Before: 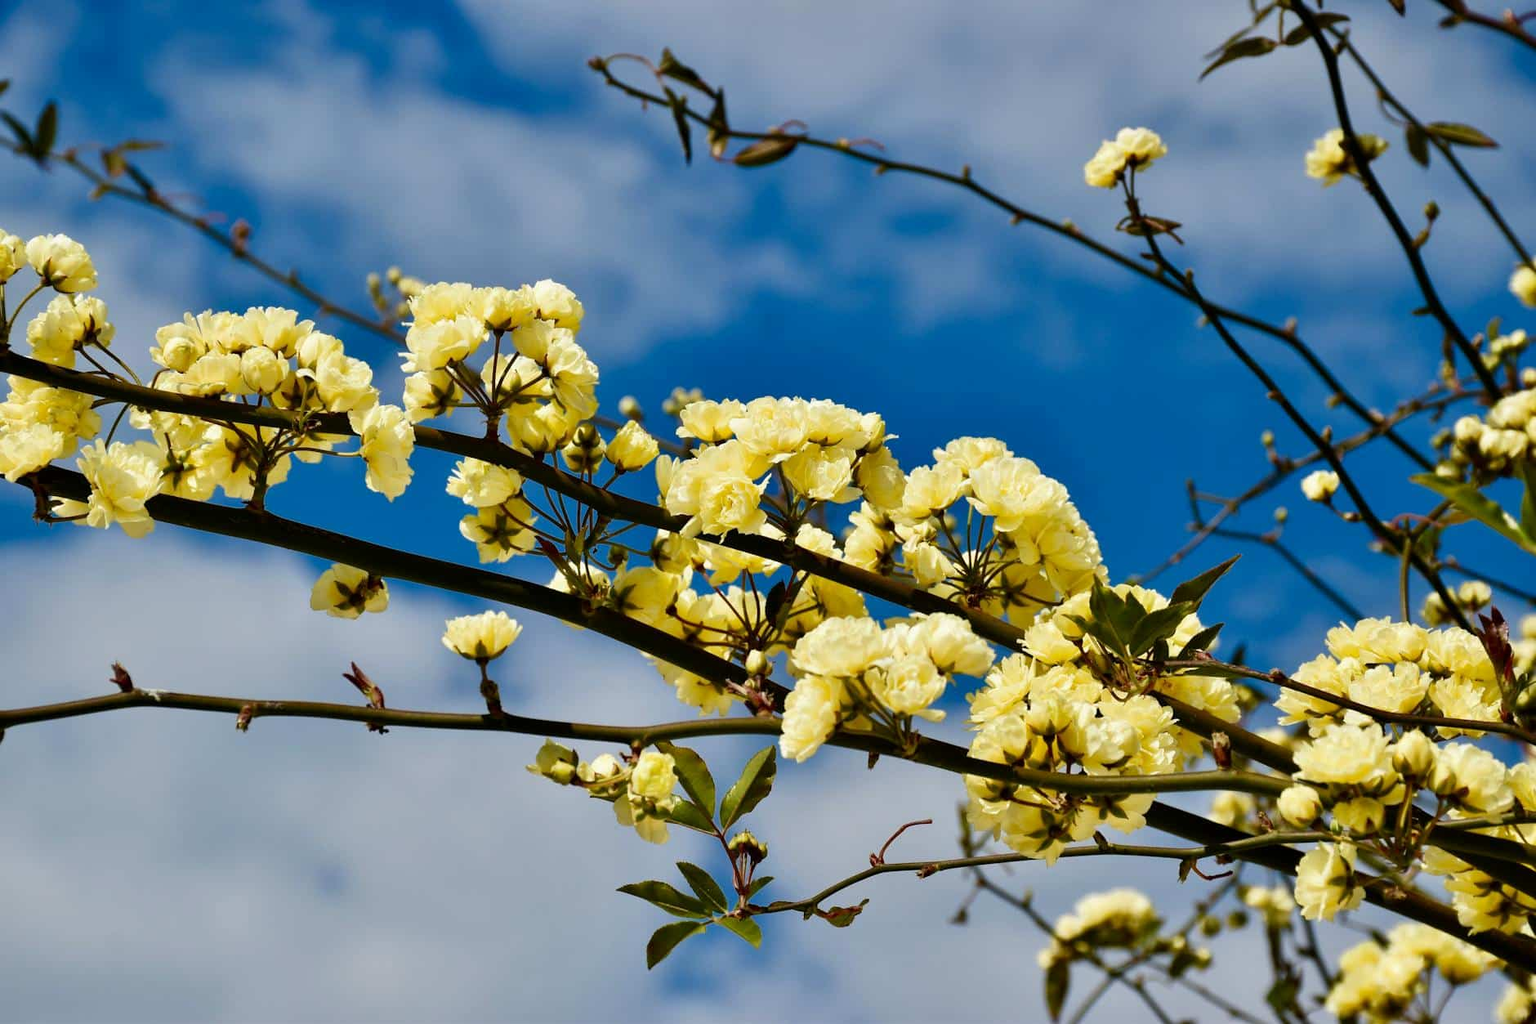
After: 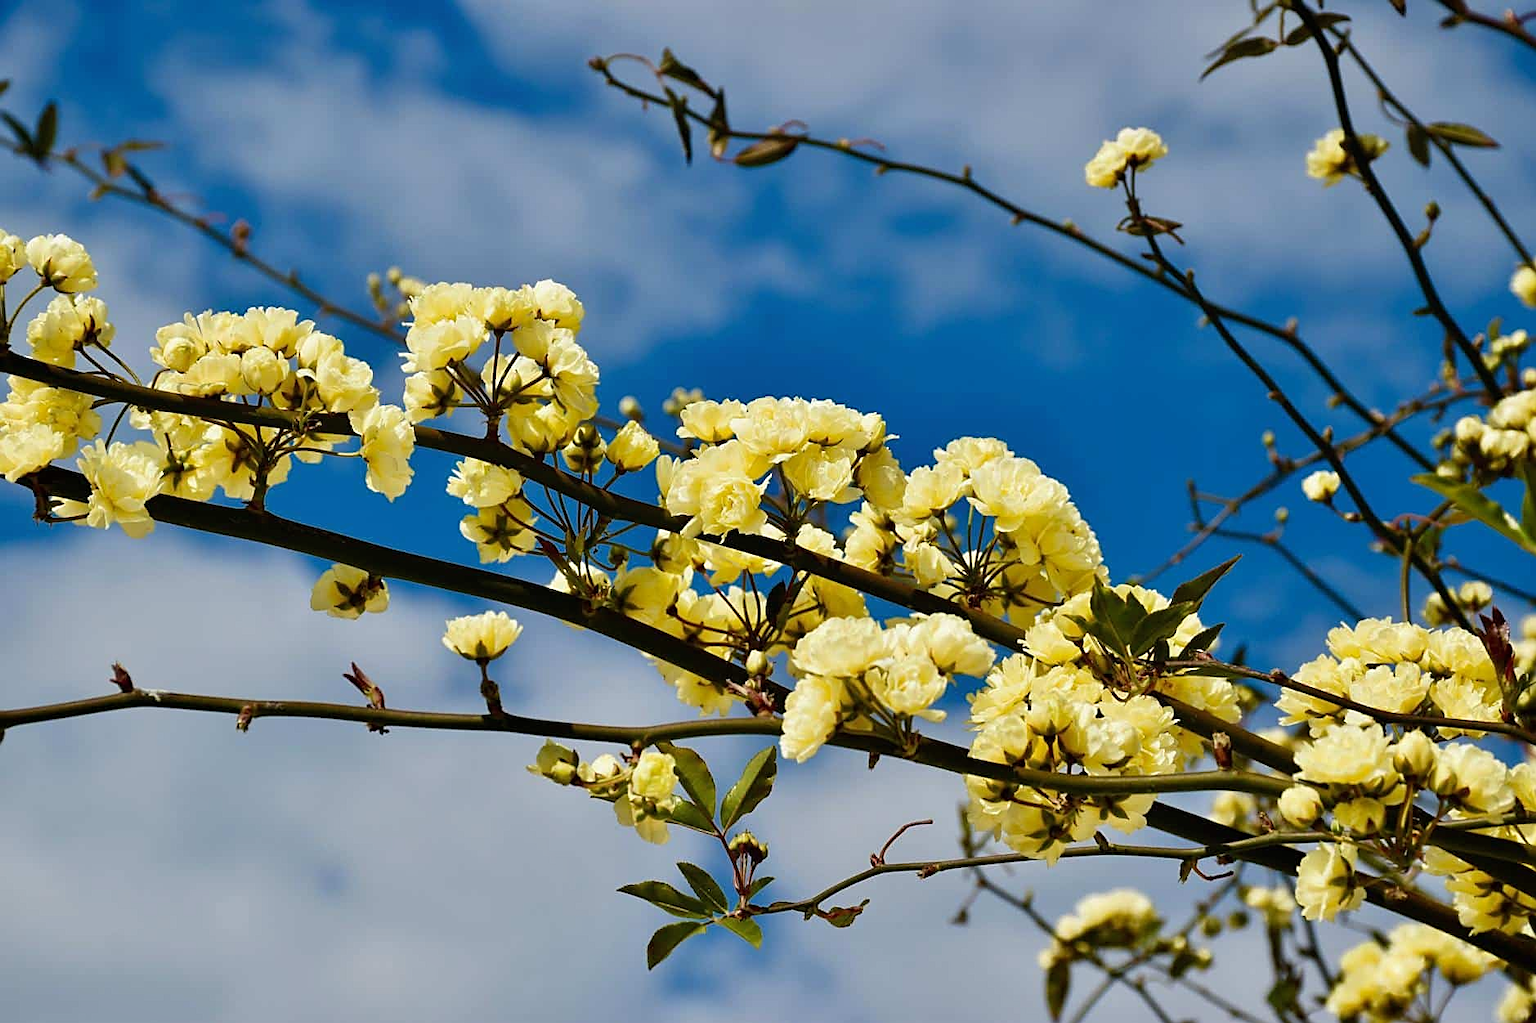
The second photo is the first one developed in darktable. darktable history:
sharpen: on, module defaults
local contrast: mode bilateral grid, contrast 99, coarseness 99, detail 90%, midtone range 0.2
